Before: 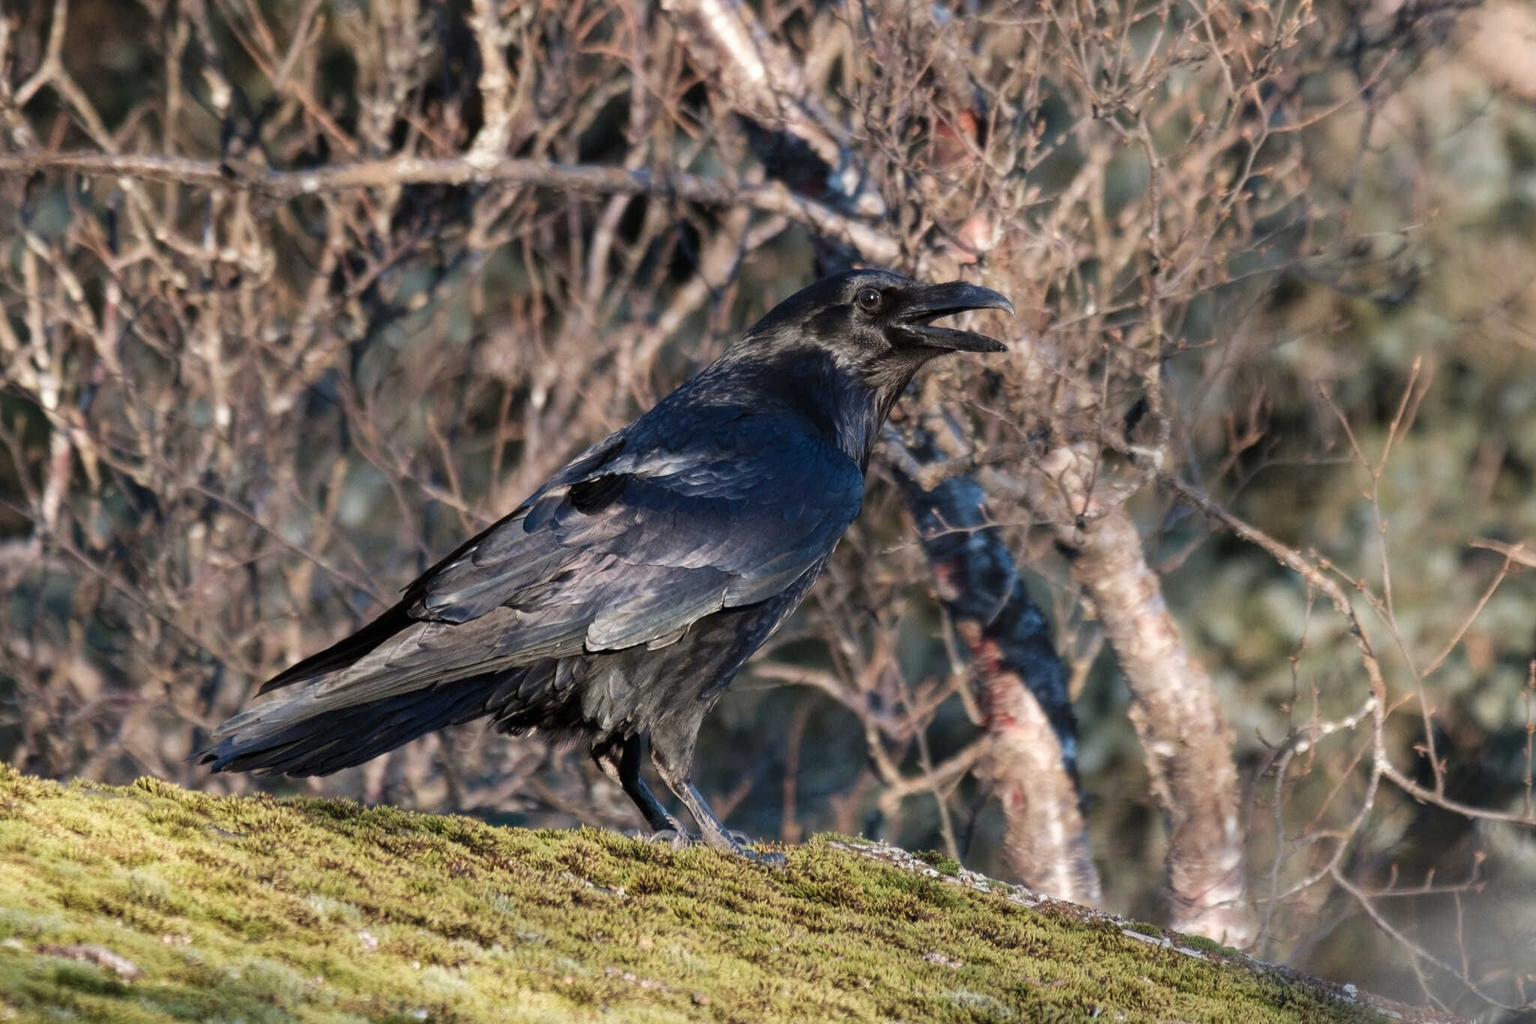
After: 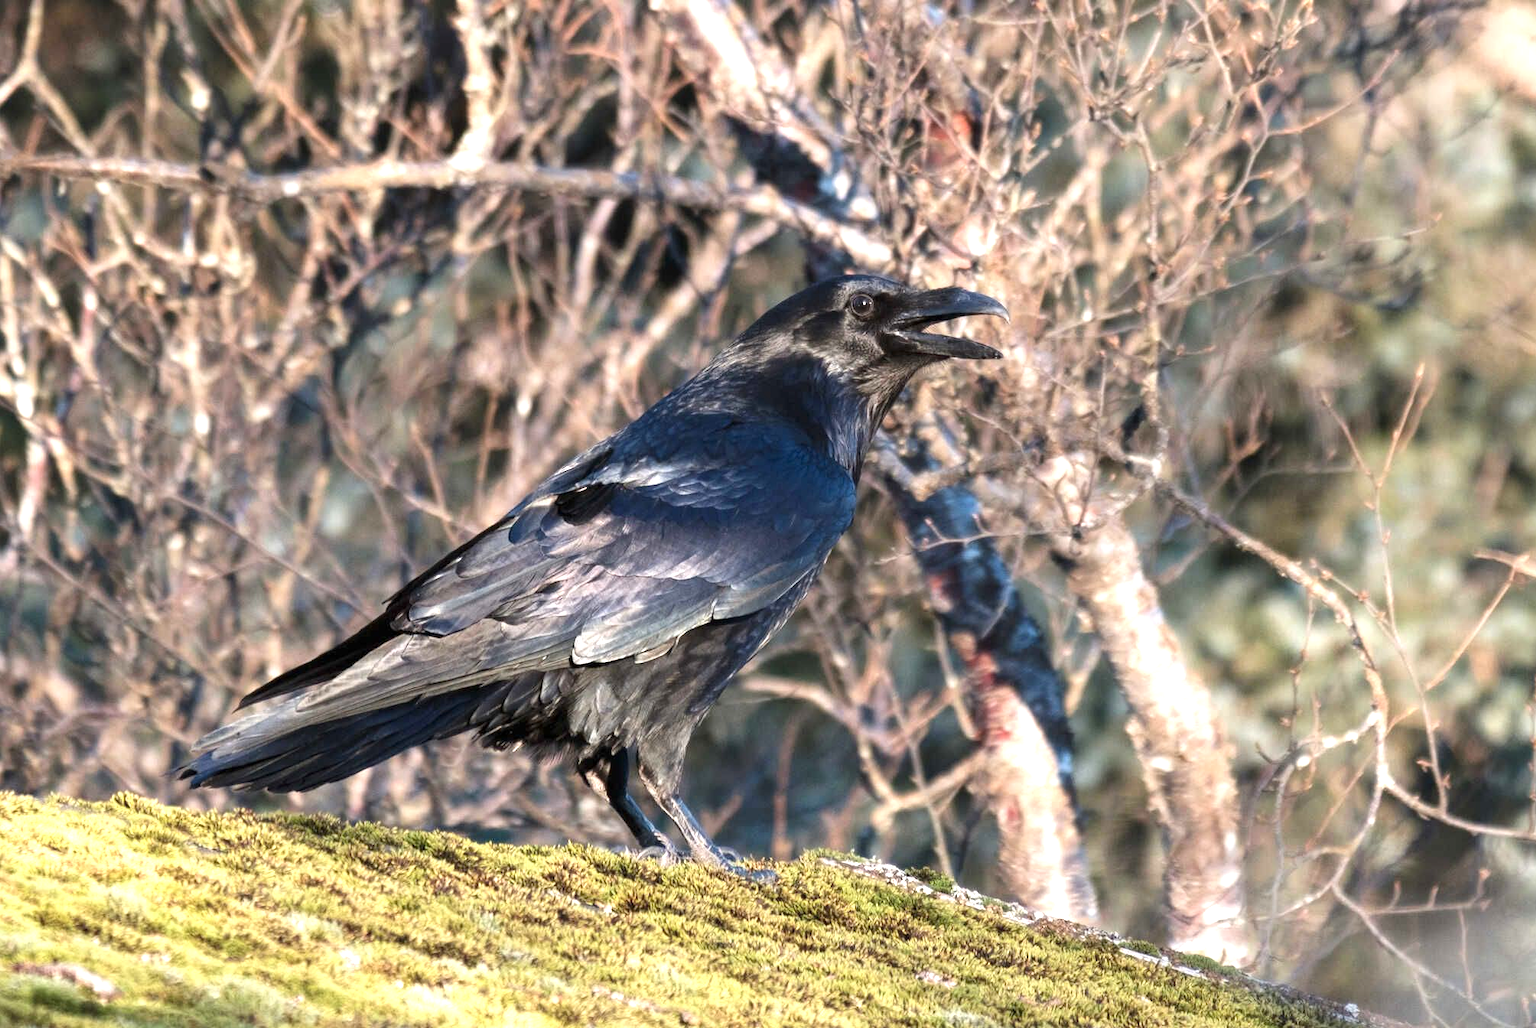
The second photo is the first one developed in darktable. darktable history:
crop: left 1.626%, right 0.286%, bottom 1.485%
exposure: exposure 1 EV, compensate exposure bias true, compensate highlight preservation false
